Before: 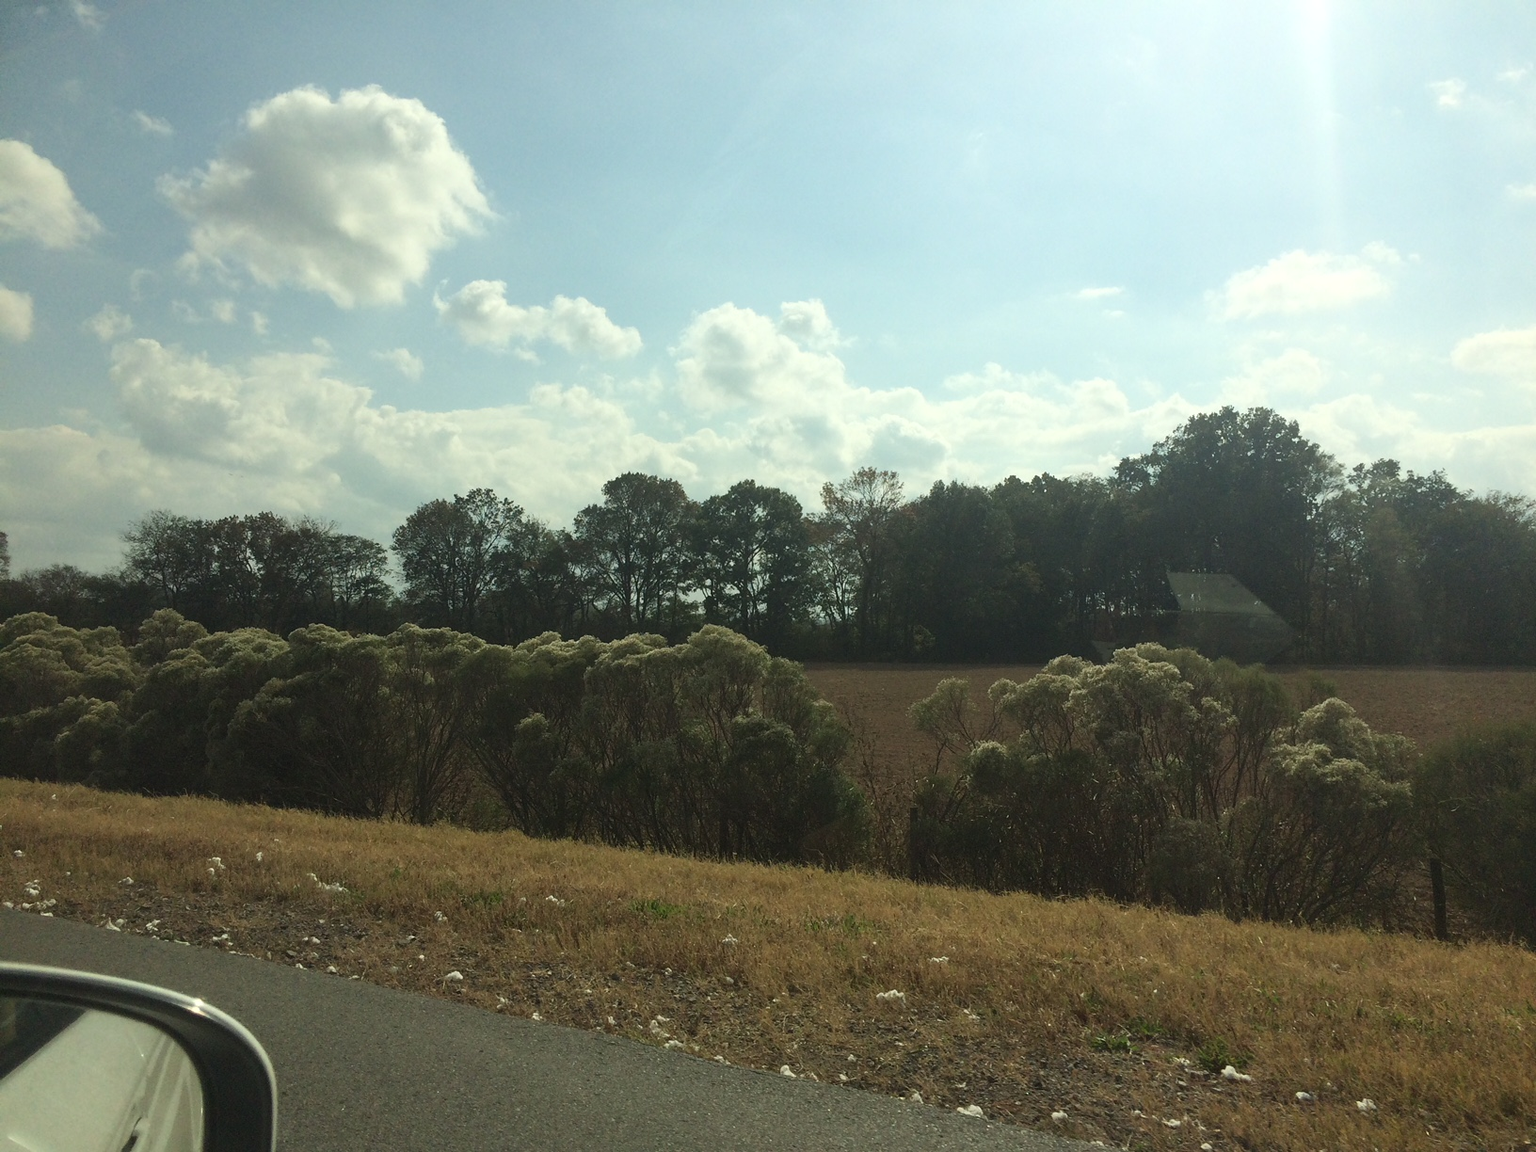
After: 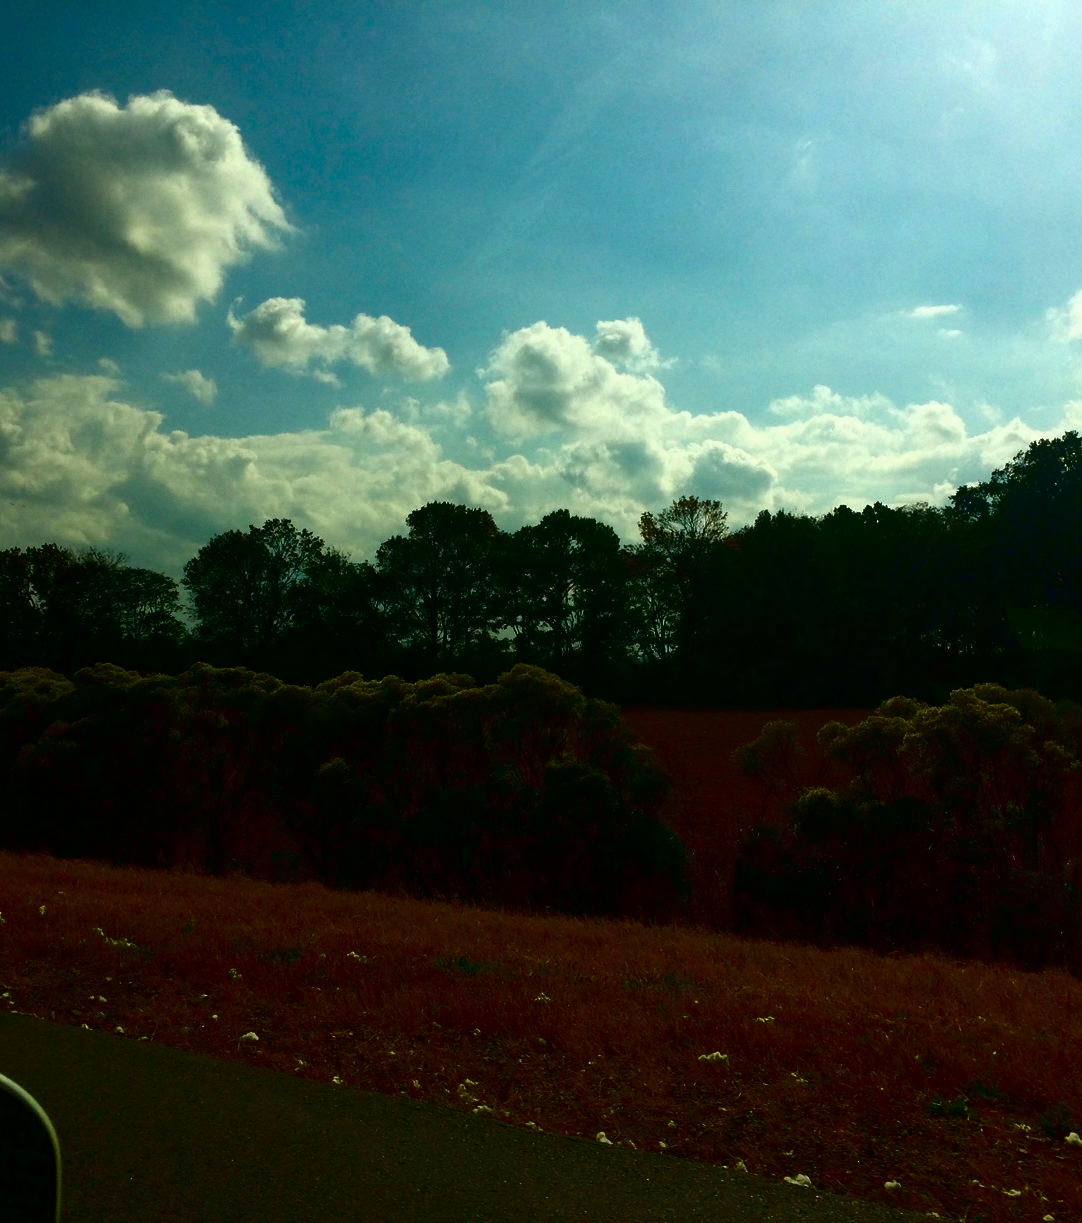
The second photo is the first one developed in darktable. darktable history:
contrast brightness saturation: brightness -0.988, saturation 0.992
crop and rotate: left 14.336%, right 19.318%
